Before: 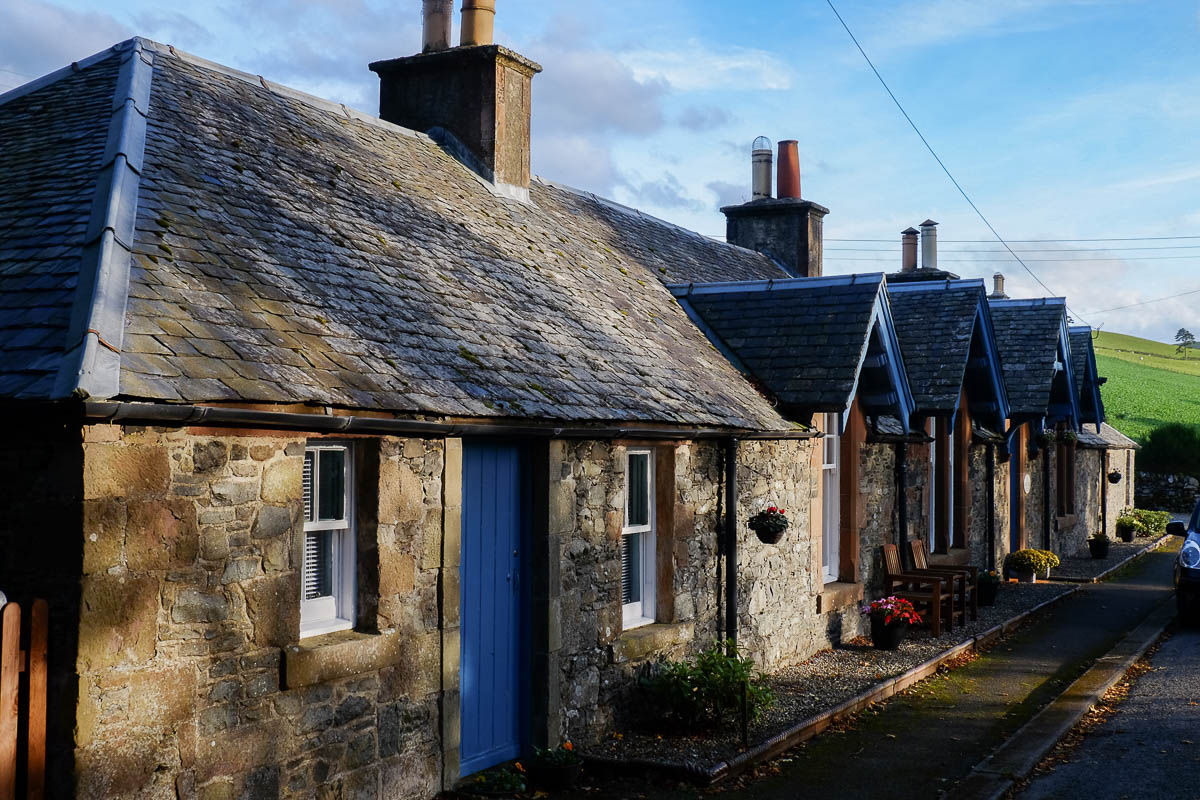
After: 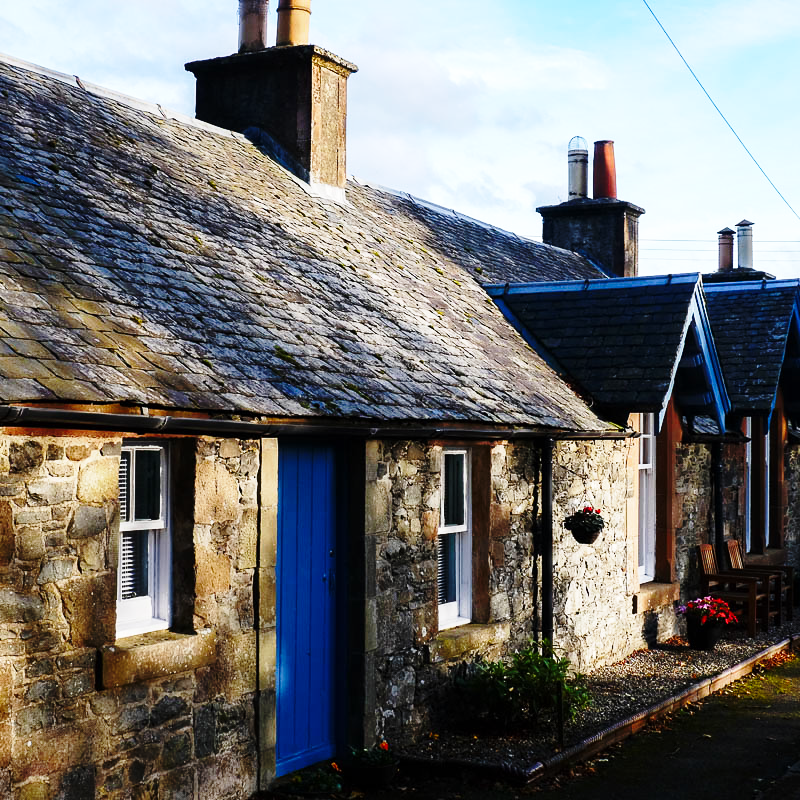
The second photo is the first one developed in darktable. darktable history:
crop: left 15.41%, right 17.909%
tone equalizer: -8 EV -0.001 EV, -7 EV 0.002 EV, -6 EV -0.005 EV, -5 EV -0.014 EV, -4 EV -0.075 EV, -3 EV -0.219 EV, -2 EV -0.283 EV, -1 EV 0.08 EV, +0 EV 0.325 EV
base curve: curves: ch0 [(0, 0) (0.04, 0.03) (0.133, 0.232) (0.448, 0.748) (0.843, 0.968) (1, 1)], preserve colors none
